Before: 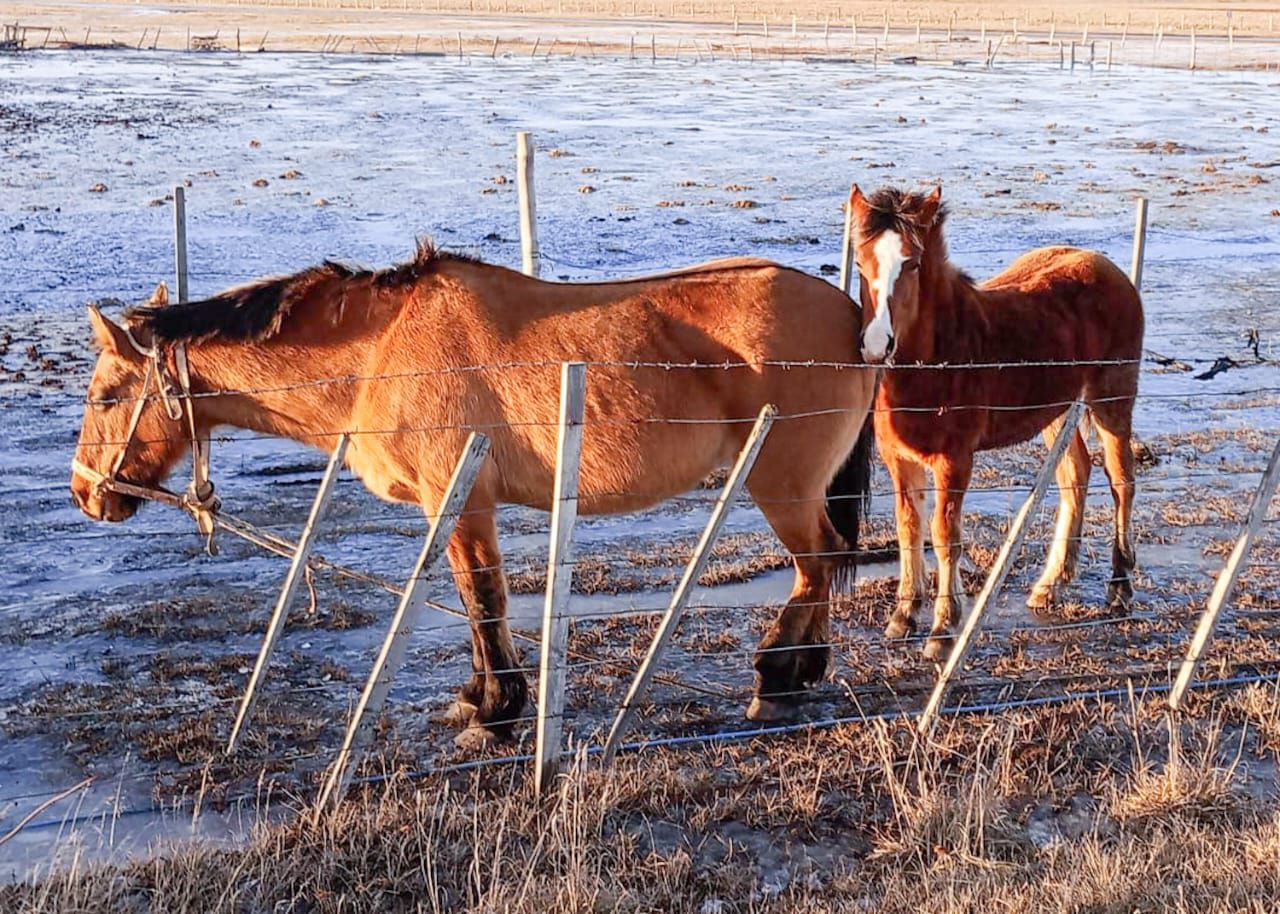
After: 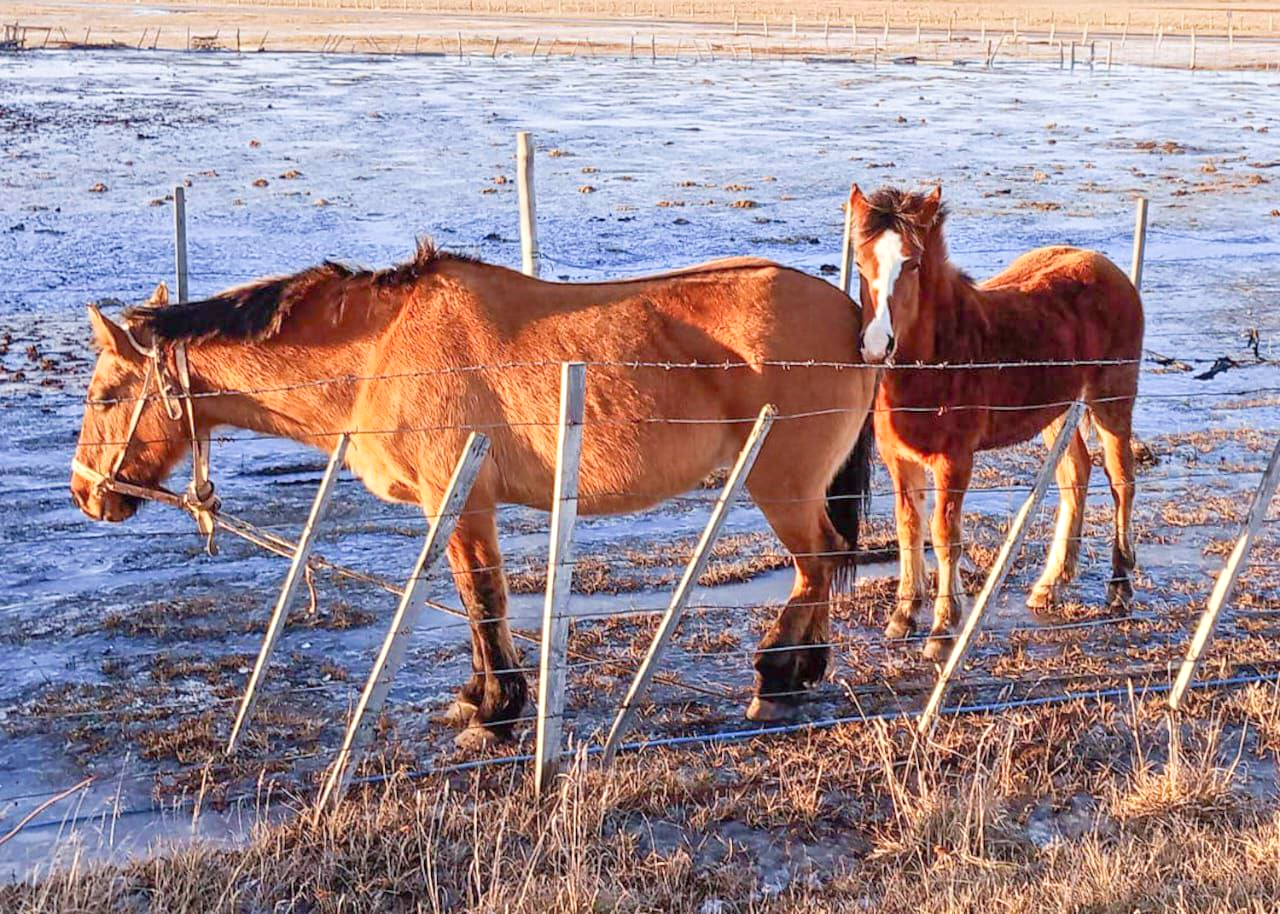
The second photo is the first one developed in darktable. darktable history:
tone equalizer: -8 EV 0.989 EV, -7 EV 0.968 EV, -6 EV 0.965 EV, -5 EV 1.02 EV, -4 EV 0.999 EV, -3 EV 0.735 EV, -2 EV 0.491 EV, -1 EV 0.25 EV
velvia: on, module defaults
